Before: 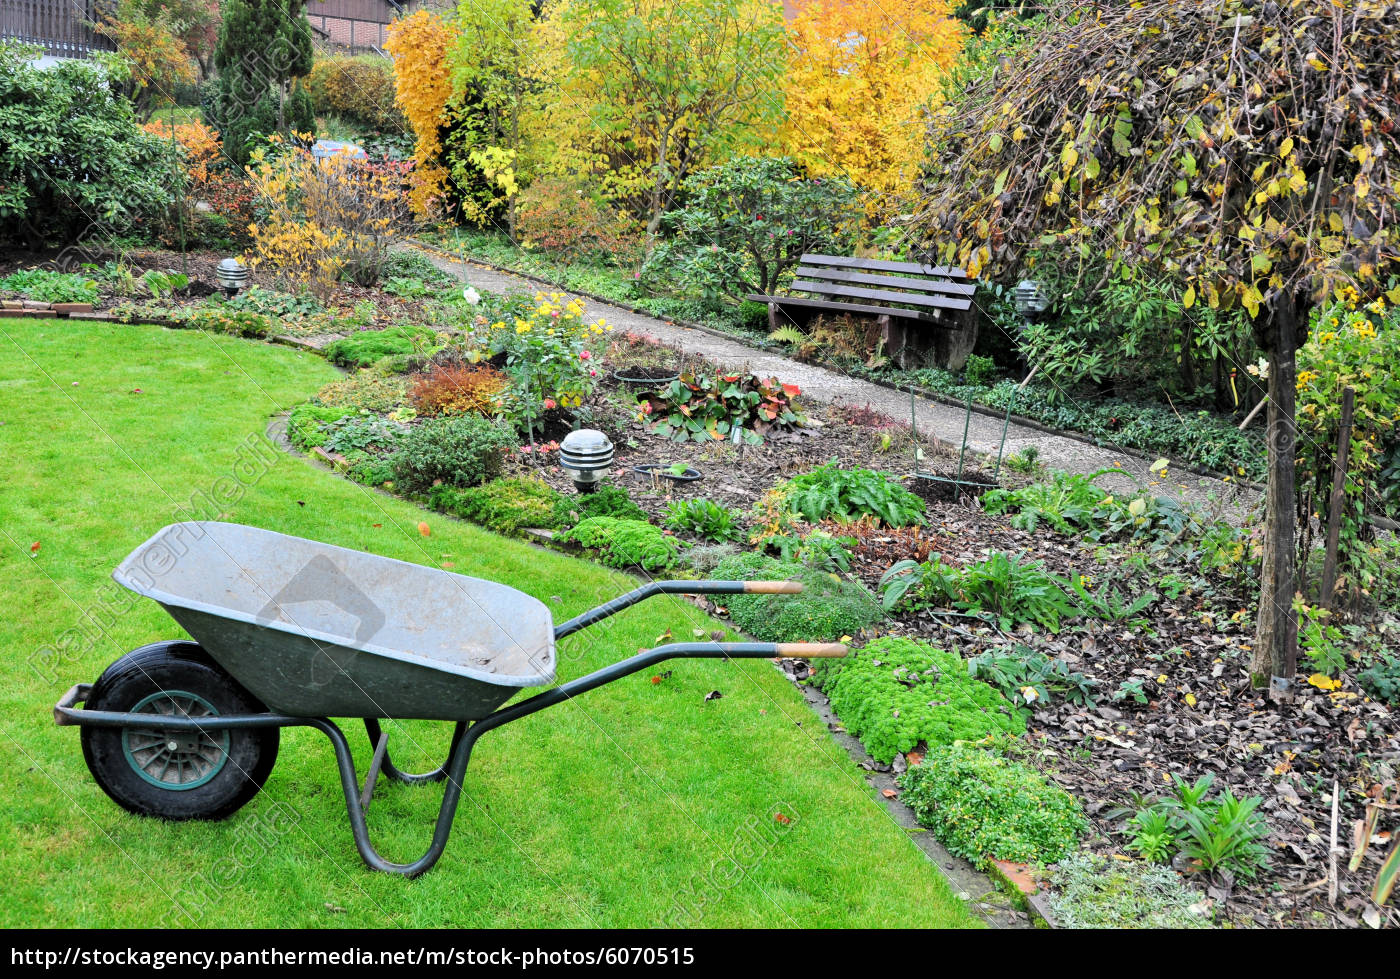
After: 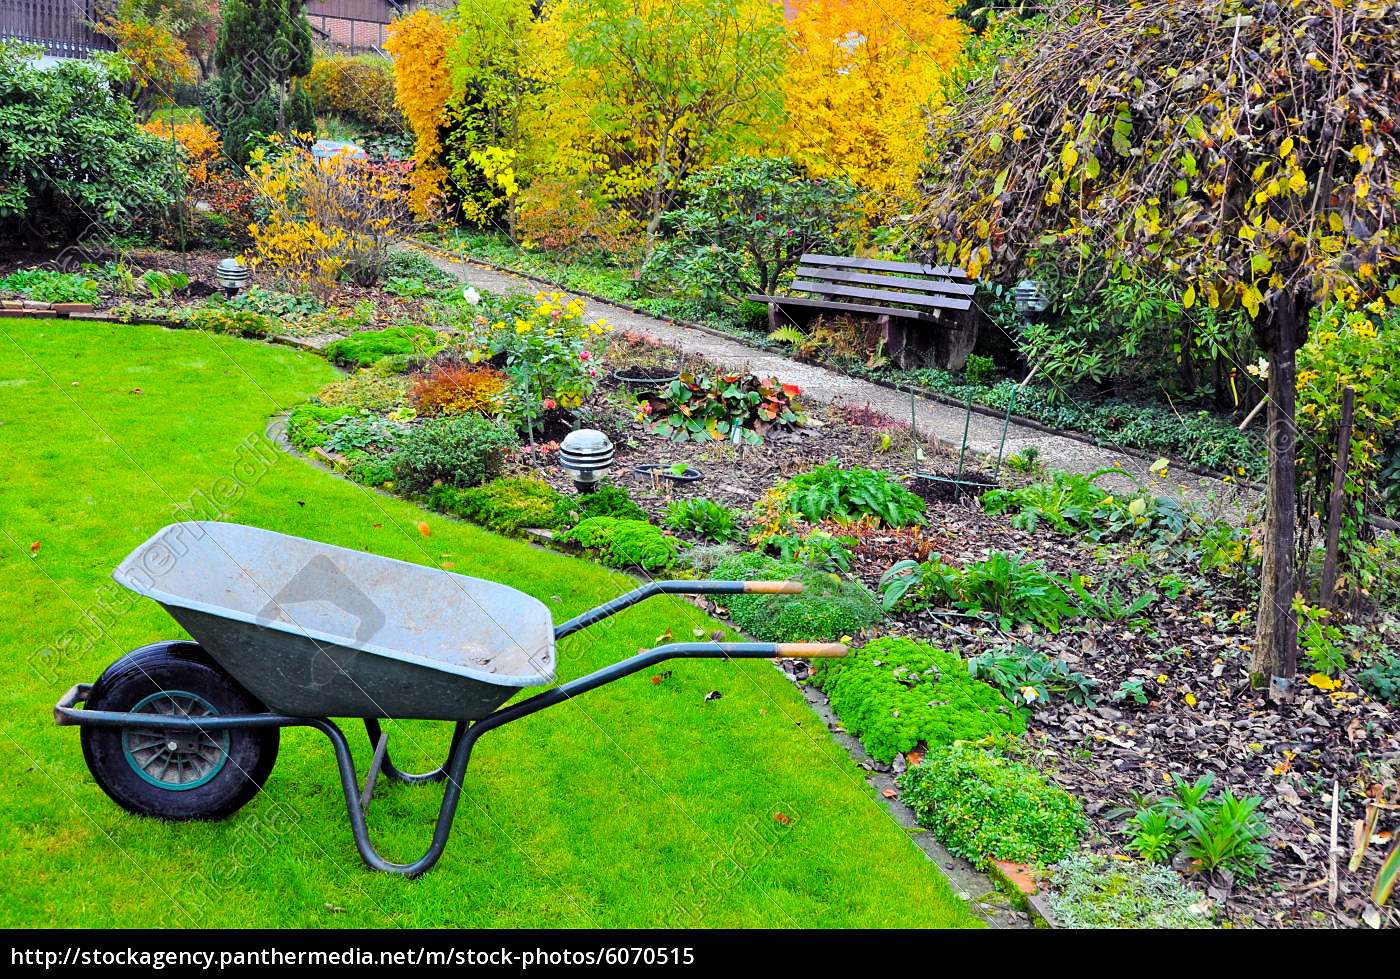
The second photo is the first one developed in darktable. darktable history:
sharpen: radius 0.985, threshold 1.079
color balance rgb: shadows lift › luminance -22.071%, shadows lift › chroma 9.051%, shadows lift › hue 283.85°, linear chroma grading › global chroma 15.603%, perceptual saturation grading › global saturation 25.128%
